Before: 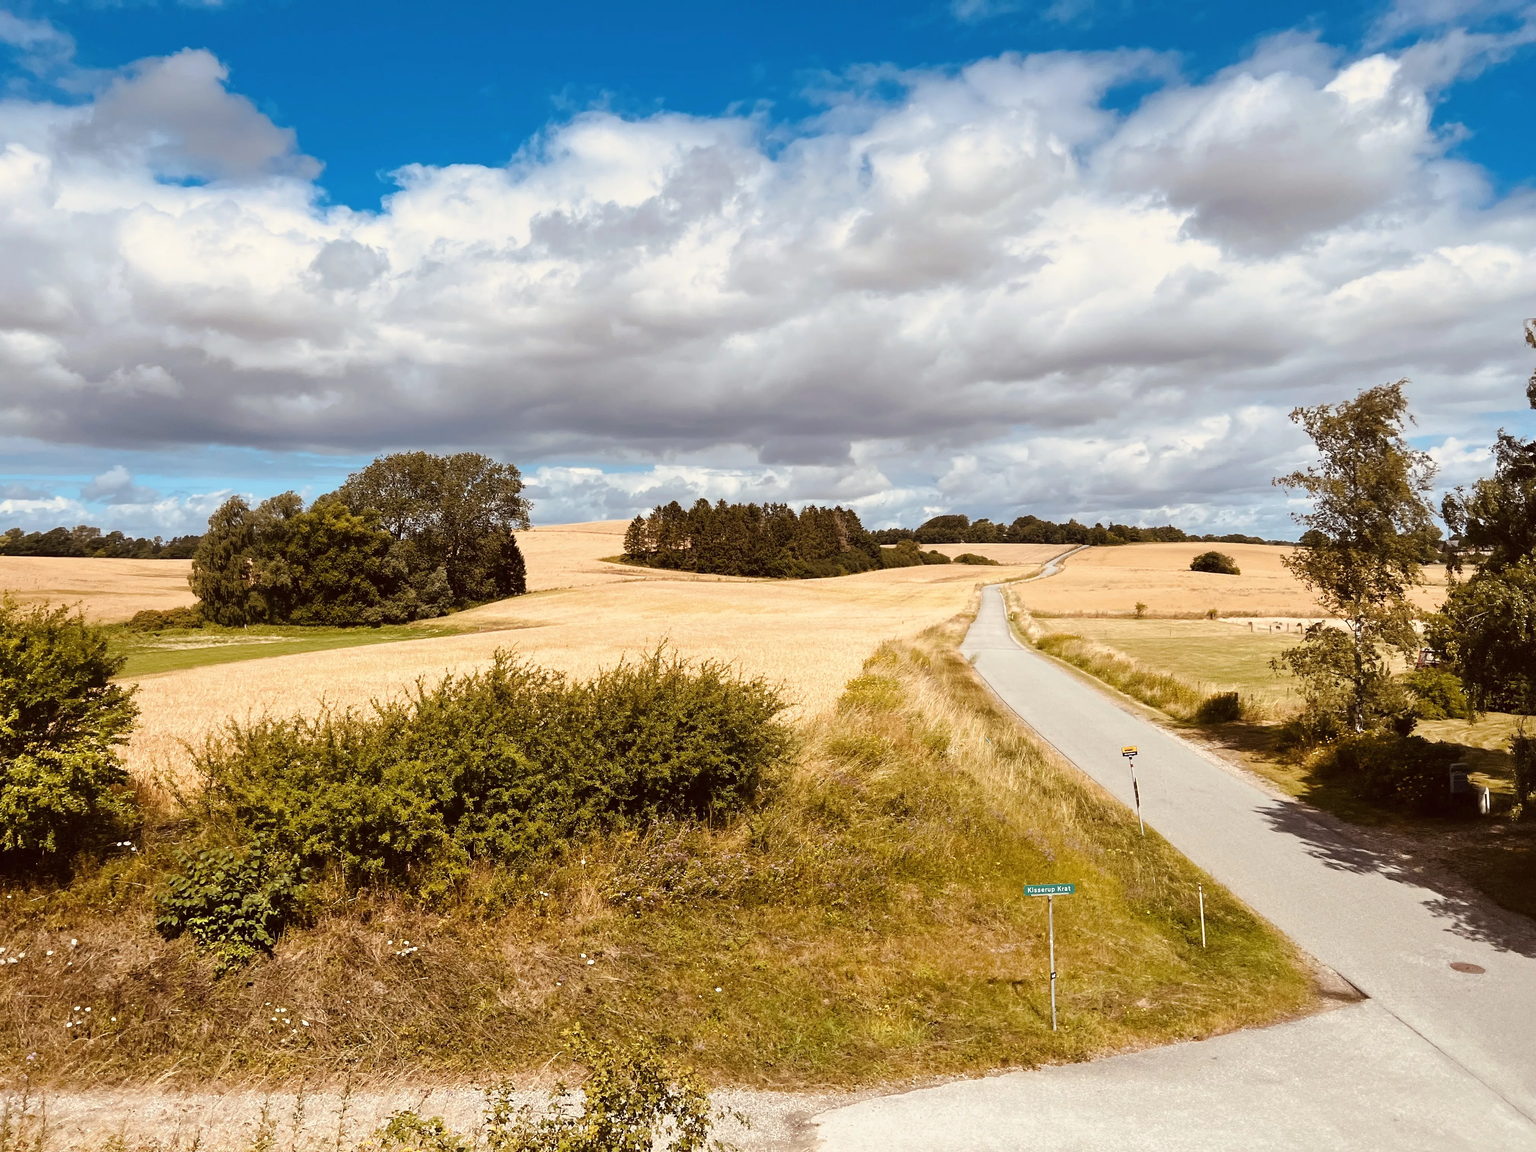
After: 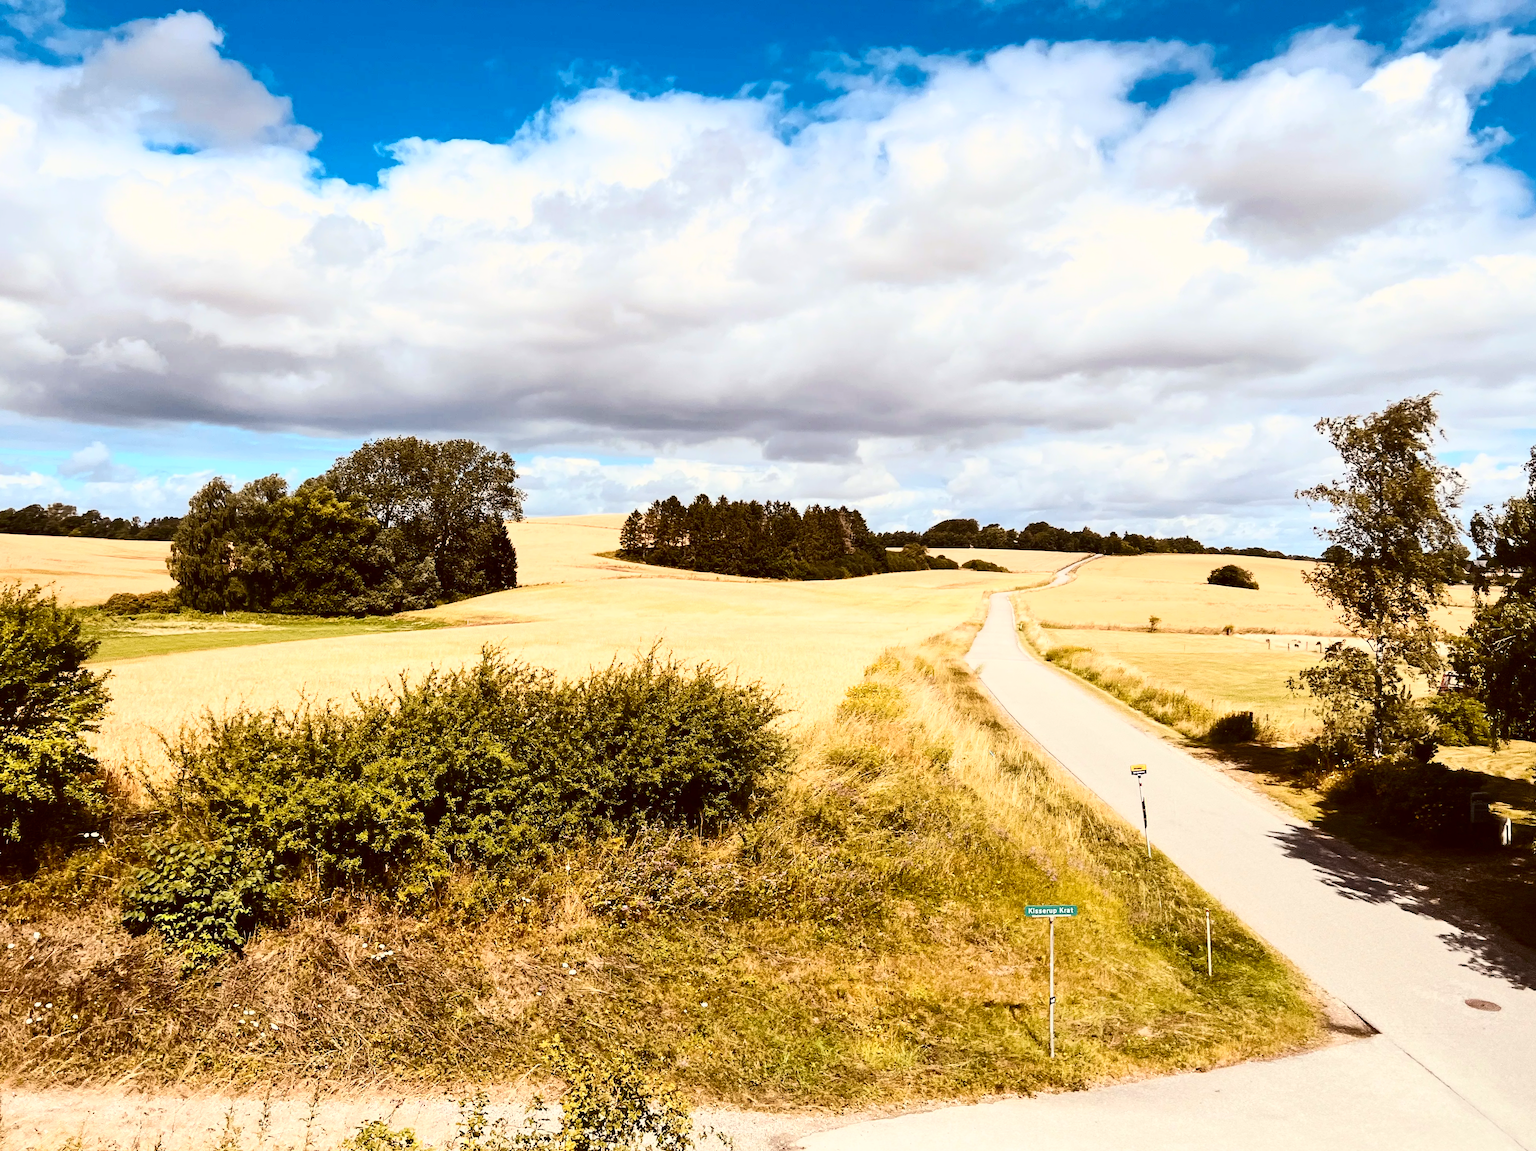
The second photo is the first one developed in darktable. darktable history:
crop and rotate: angle -1.69°
contrast brightness saturation: contrast 0.4, brightness 0.1, saturation 0.21
